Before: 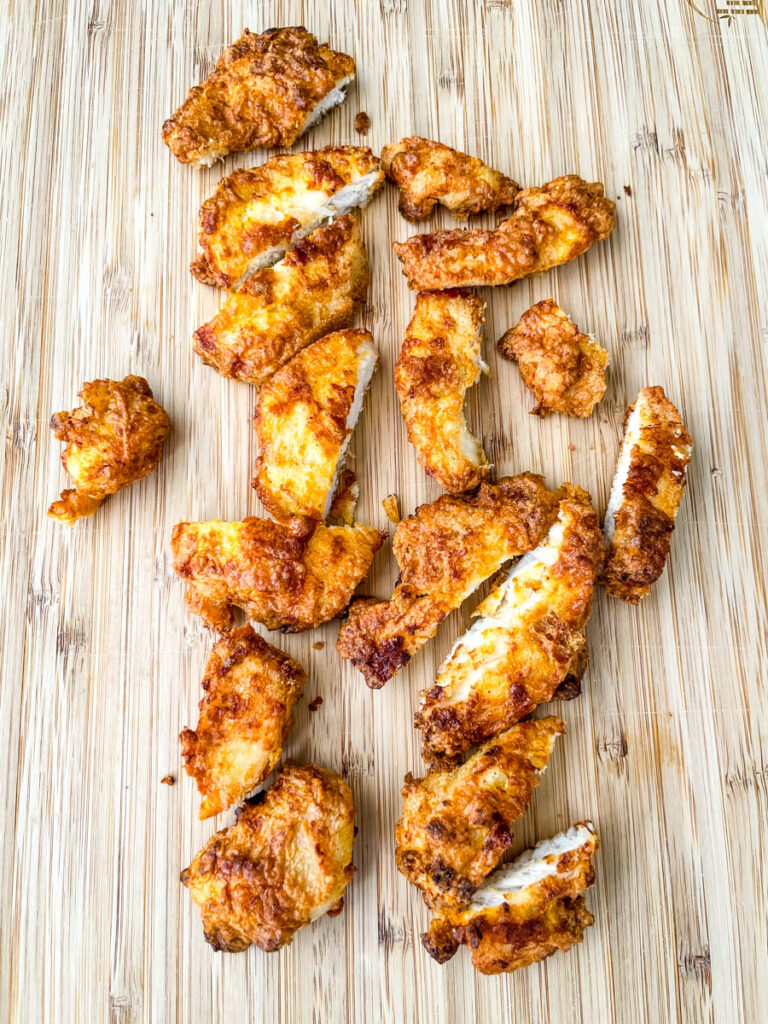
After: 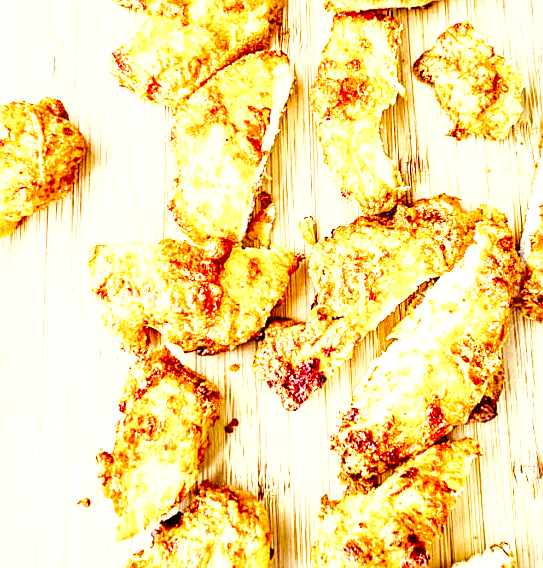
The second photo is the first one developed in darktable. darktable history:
color balance rgb: global offset › chroma 0.126%, global offset › hue 254.08°, perceptual saturation grading › global saturation 25.985%, perceptual saturation grading › highlights -28.797%, perceptual saturation grading › mid-tones 15.364%, perceptual saturation grading › shadows 33.514%
crop: left 11.003%, top 27.21%, right 18.276%, bottom 17.303%
local contrast: highlights 101%, shadows 99%, detail 120%, midtone range 0.2
base curve: curves: ch0 [(0, 0) (0.036, 0.037) (0.121, 0.228) (0.46, 0.76) (0.859, 0.983) (1, 1)], preserve colors none
color correction: highlights a* -1.79, highlights b* 10.49, shadows a* 0.557, shadows b* 19.59
exposure: black level correction 0, exposure 1.474 EV, compensate highlight preservation false
sharpen: on, module defaults
